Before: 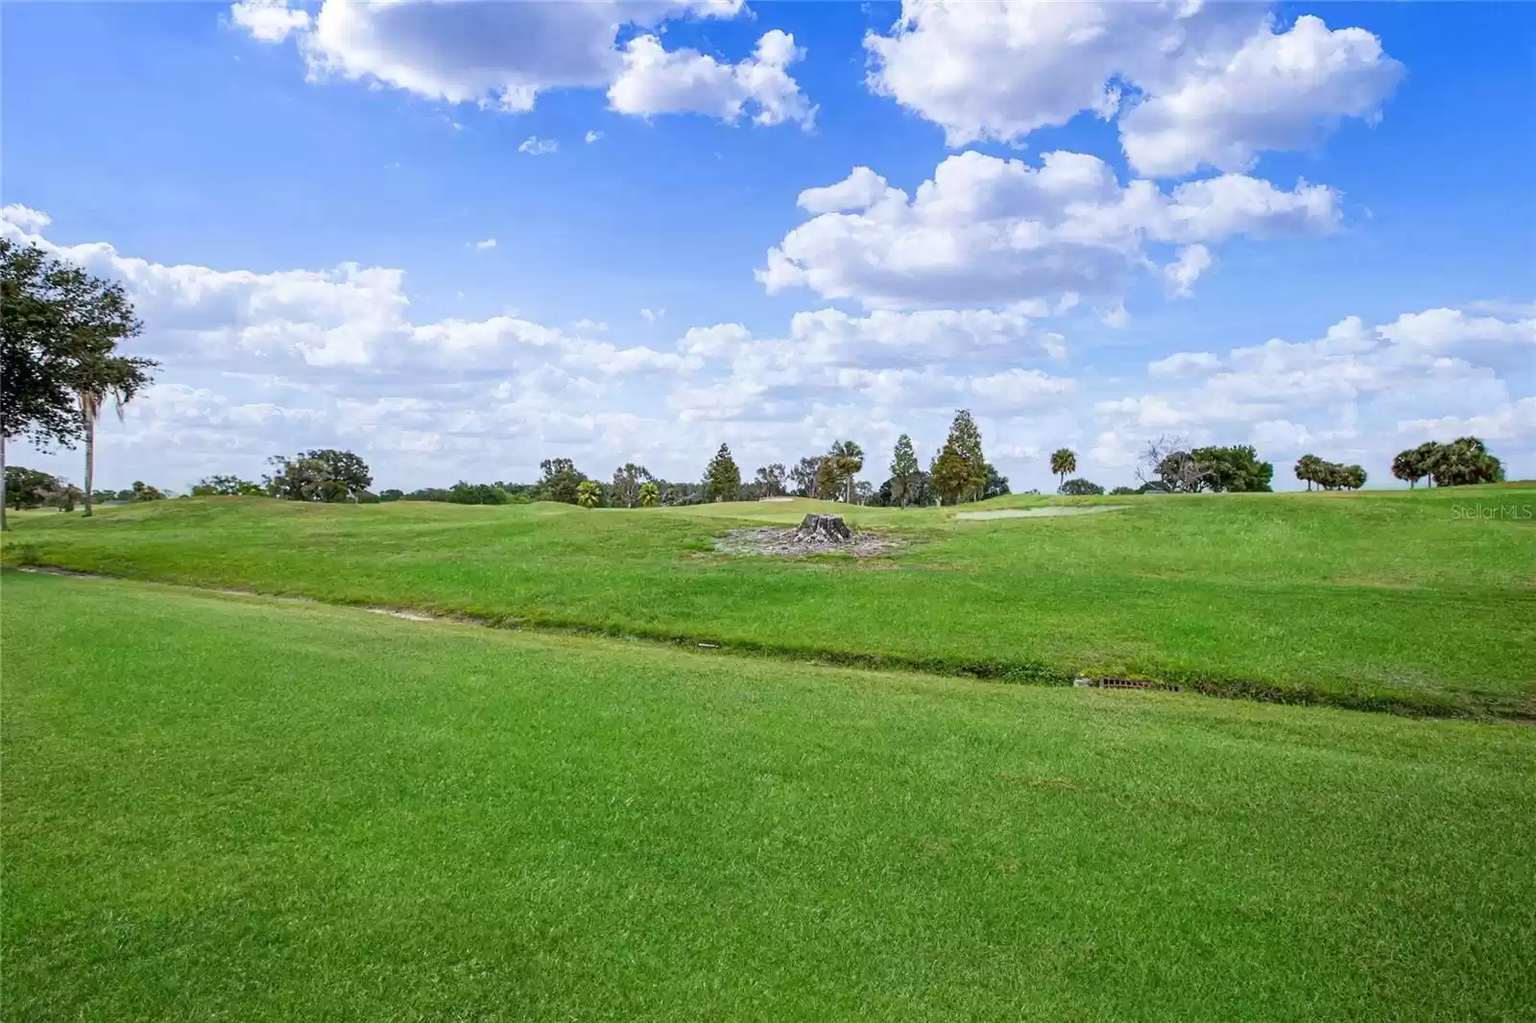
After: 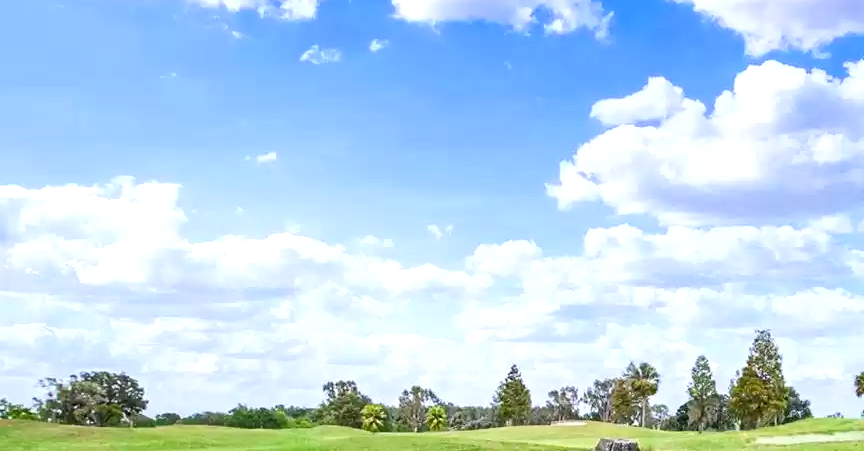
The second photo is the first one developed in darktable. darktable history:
shadows and highlights: shadows 31.55, highlights -32.77, soften with gaussian
tone equalizer: -8 EV 1.01 EV, -7 EV 0.994 EV, -6 EV 0.98 EV, -5 EV 1.01 EV, -4 EV 1.01 EV, -3 EV 0.756 EV, -2 EV 0.504 EV, -1 EV 0.229 EV, edges refinement/feathering 500, mask exposure compensation -1.57 EV, preserve details no
crop: left 15.007%, top 9.14%, right 30.98%, bottom 48.552%
exposure: exposure 0.224 EV, compensate exposure bias true, compensate highlight preservation false
